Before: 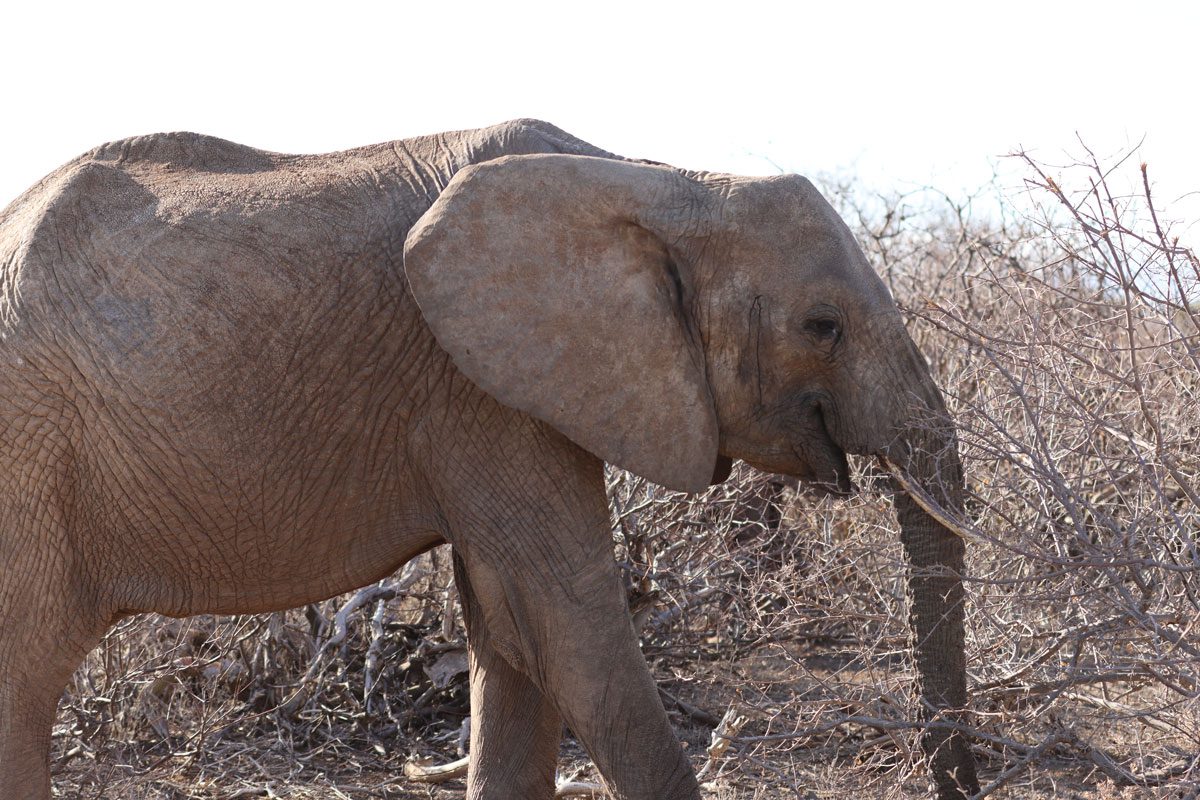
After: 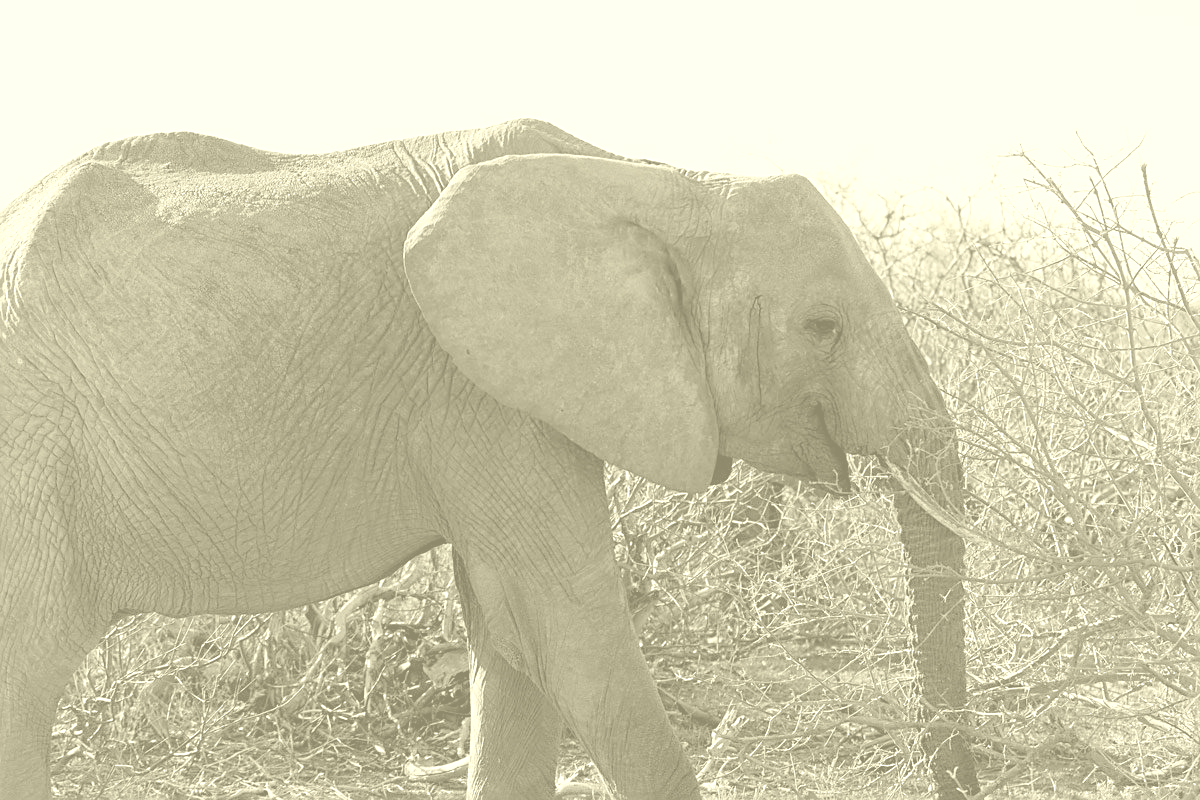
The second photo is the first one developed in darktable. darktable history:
sharpen: on, module defaults
color balance rgb: perceptual saturation grading › global saturation 20%, global vibrance 20%
exposure: black level correction 0.009, compensate highlight preservation false
colorize: hue 43.2°, saturation 40%, version 1
